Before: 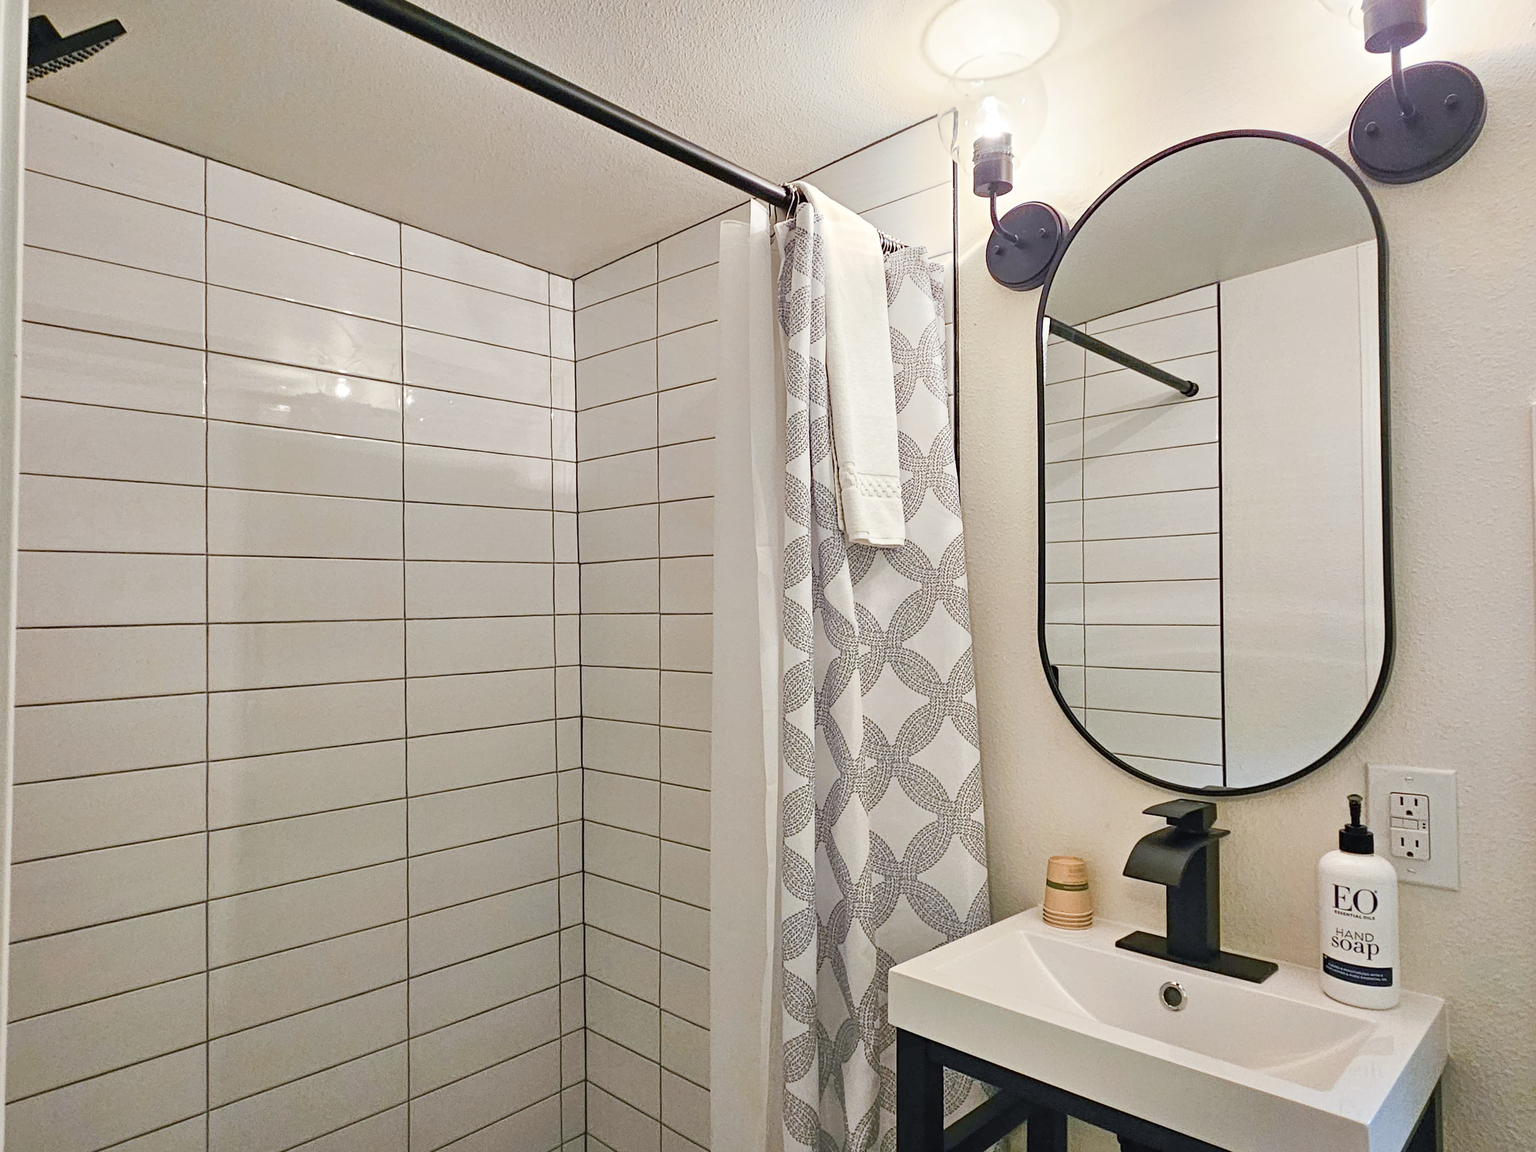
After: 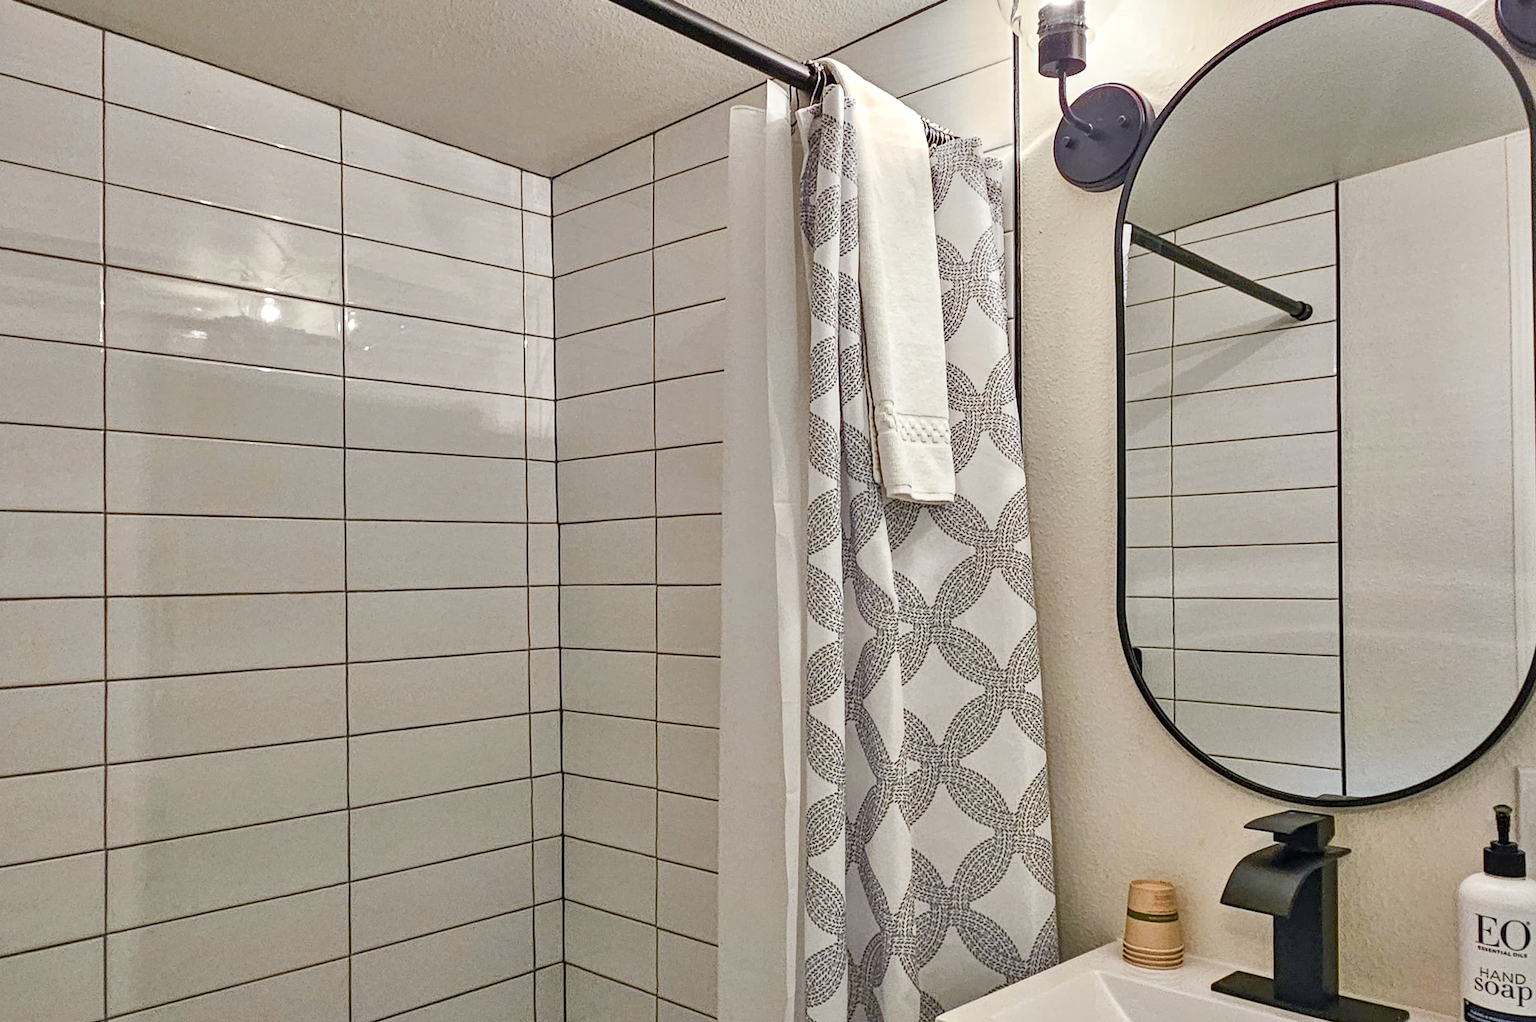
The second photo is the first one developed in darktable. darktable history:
shadows and highlights: low approximation 0.01, soften with gaussian
crop: left 7.876%, top 11.605%, right 9.98%, bottom 15.46%
local contrast: on, module defaults
